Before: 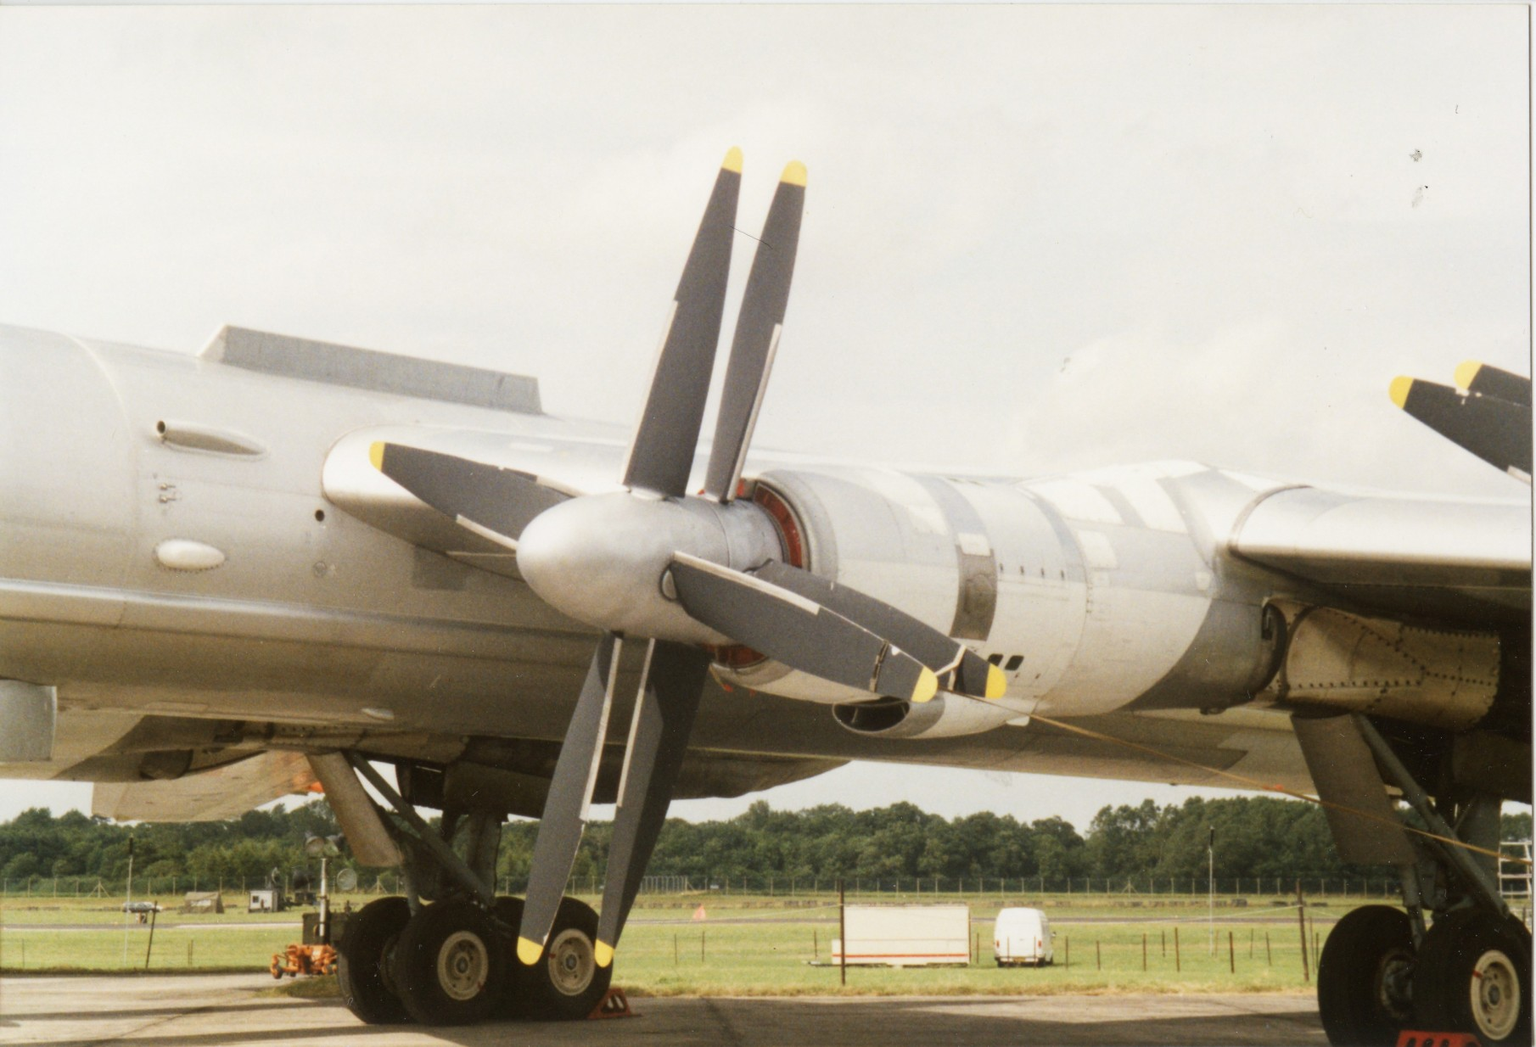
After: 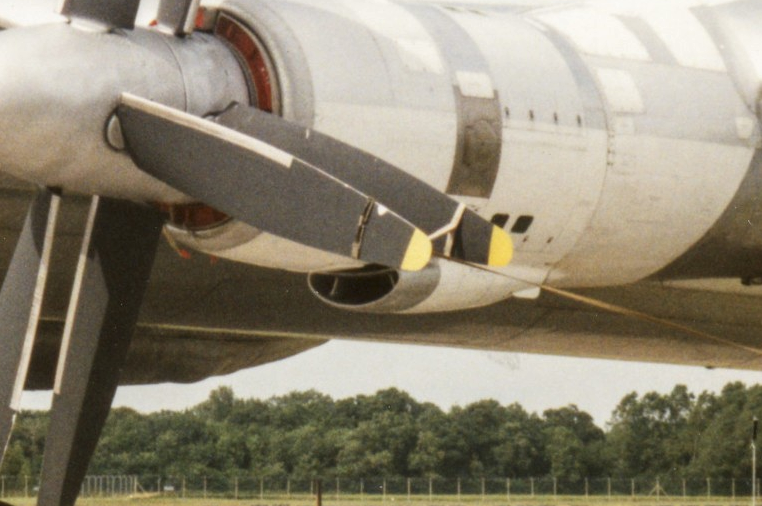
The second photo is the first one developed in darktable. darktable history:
local contrast: detail 130%
crop: left 37.221%, top 45.169%, right 20.63%, bottom 13.777%
